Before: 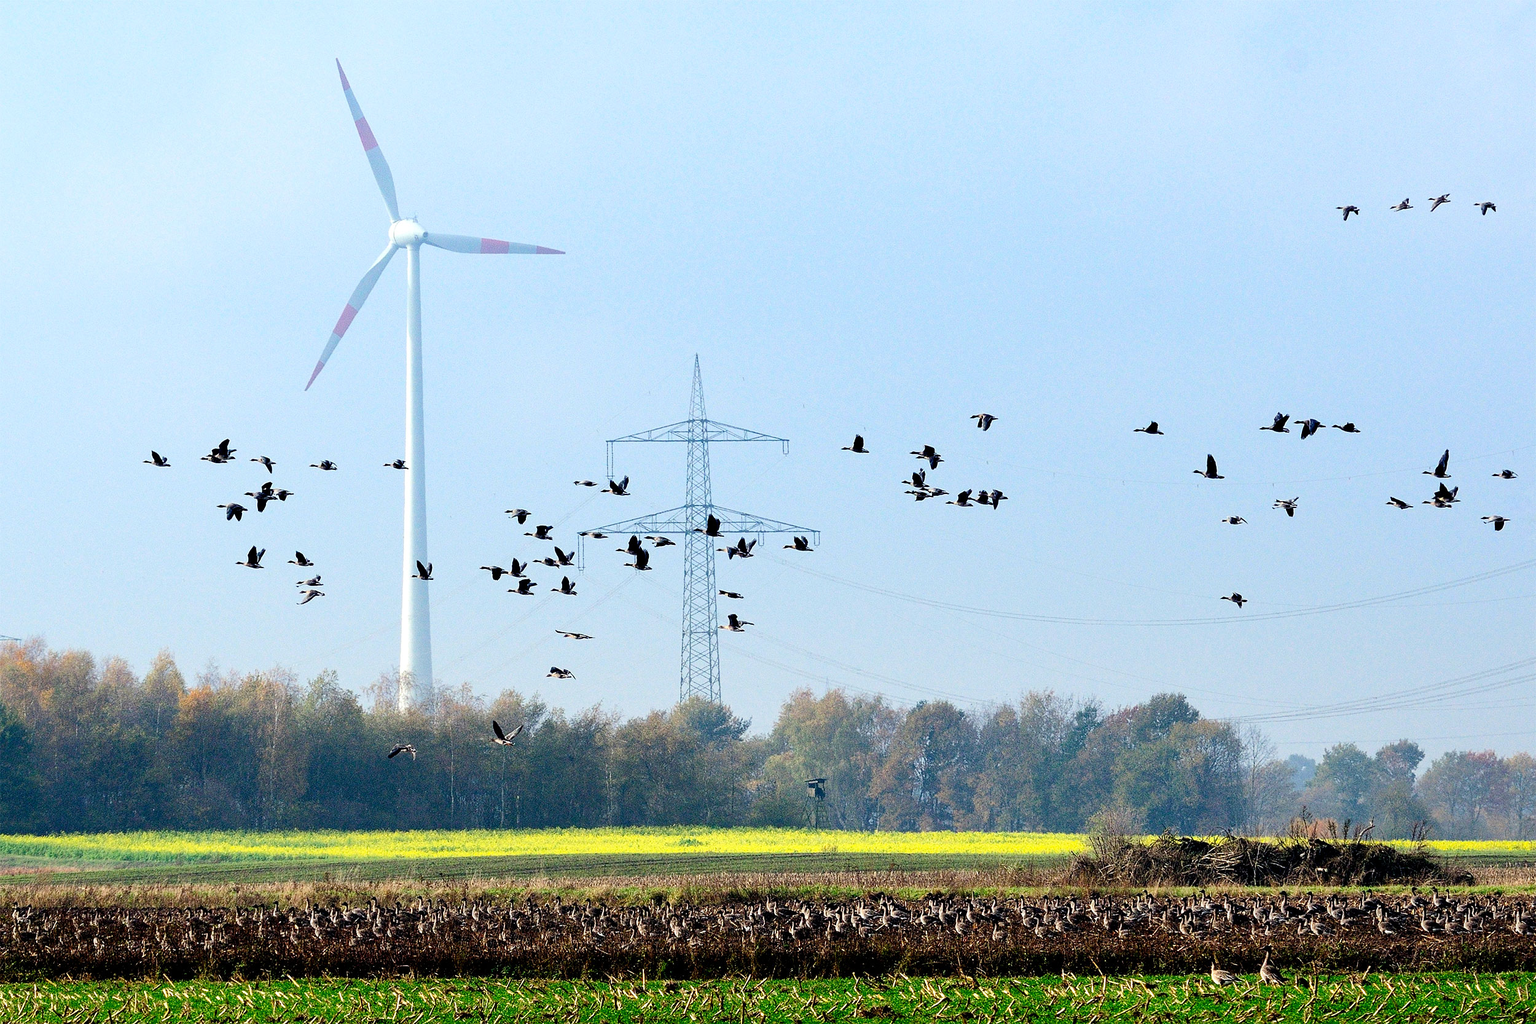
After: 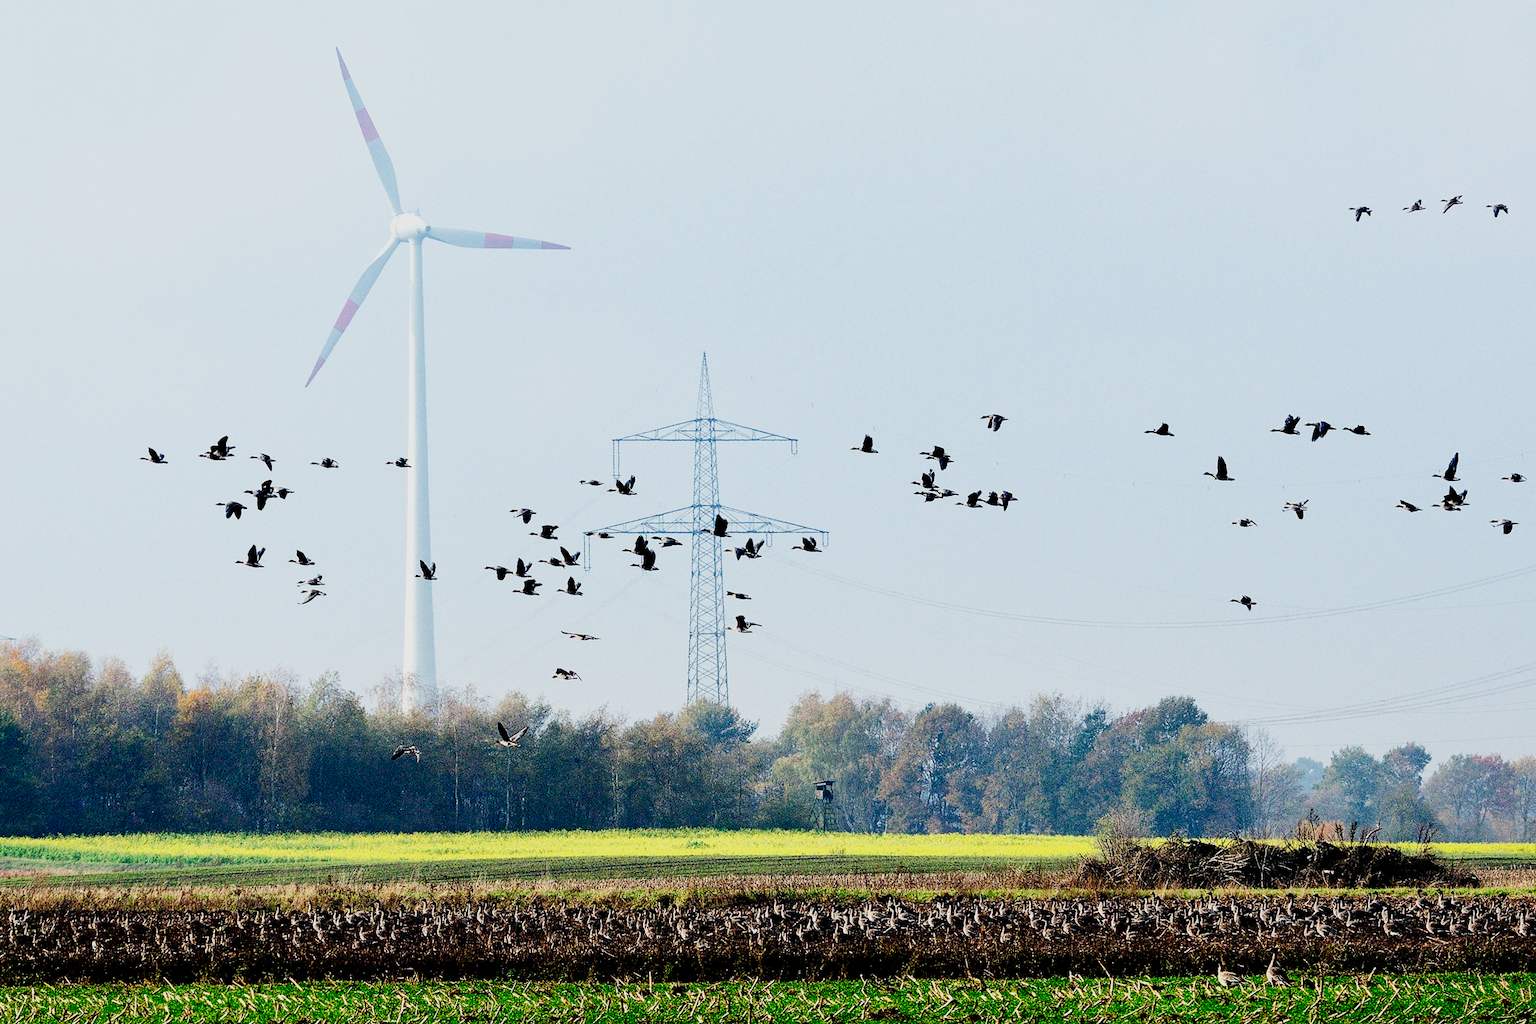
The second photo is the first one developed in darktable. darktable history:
sigmoid: contrast 1.81, skew -0.21, preserve hue 0%, red attenuation 0.1, red rotation 0.035, green attenuation 0.1, green rotation -0.017, blue attenuation 0.15, blue rotation -0.052, base primaries Rec2020
rotate and perspective: rotation 0.174°, lens shift (vertical) 0.013, lens shift (horizontal) 0.019, shear 0.001, automatic cropping original format, crop left 0.007, crop right 0.991, crop top 0.016, crop bottom 0.997
local contrast: mode bilateral grid, contrast 10, coarseness 25, detail 115%, midtone range 0.2
